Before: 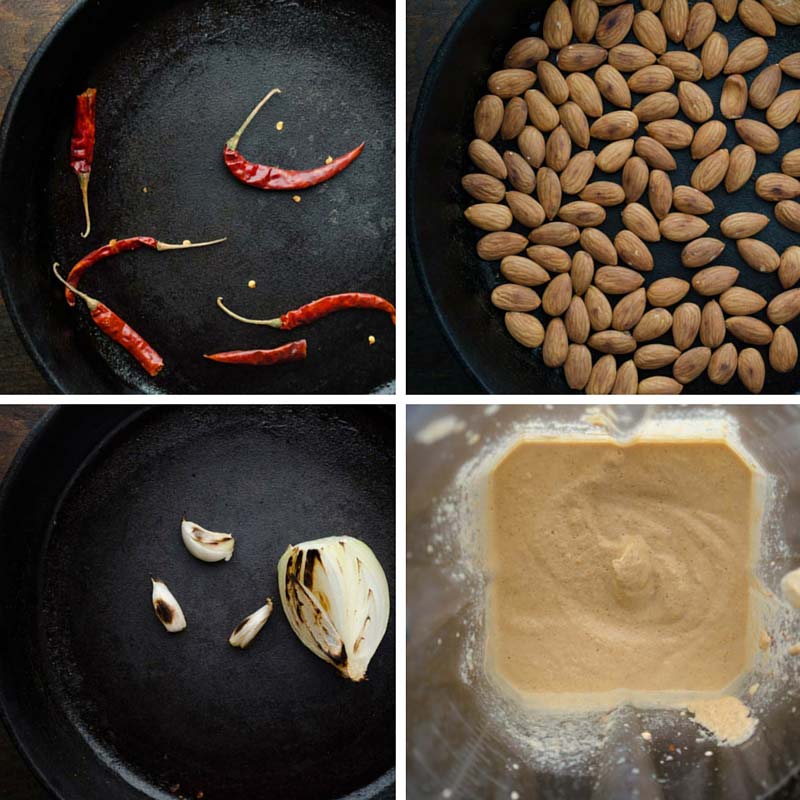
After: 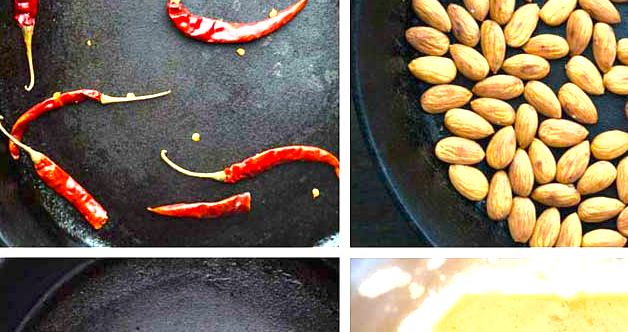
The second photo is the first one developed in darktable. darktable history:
crop: left 7.036%, top 18.398%, right 14.379%, bottom 40.043%
exposure: black level correction 0, exposure 2.327 EV, compensate exposure bias true, compensate highlight preservation false
color balance rgb: linear chroma grading › shadows -8%, linear chroma grading › global chroma 10%, perceptual saturation grading › global saturation 2%, perceptual saturation grading › highlights -2%, perceptual saturation grading › mid-tones 4%, perceptual saturation grading › shadows 8%, perceptual brilliance grading › global brilliance 2%, perceptual brilliance grading › highlights -4%, global vibrance 16%, saturation formula JzAzBz (2021)
shadows and highlights: shadows -20, white point adjustment -2, highlights -35
